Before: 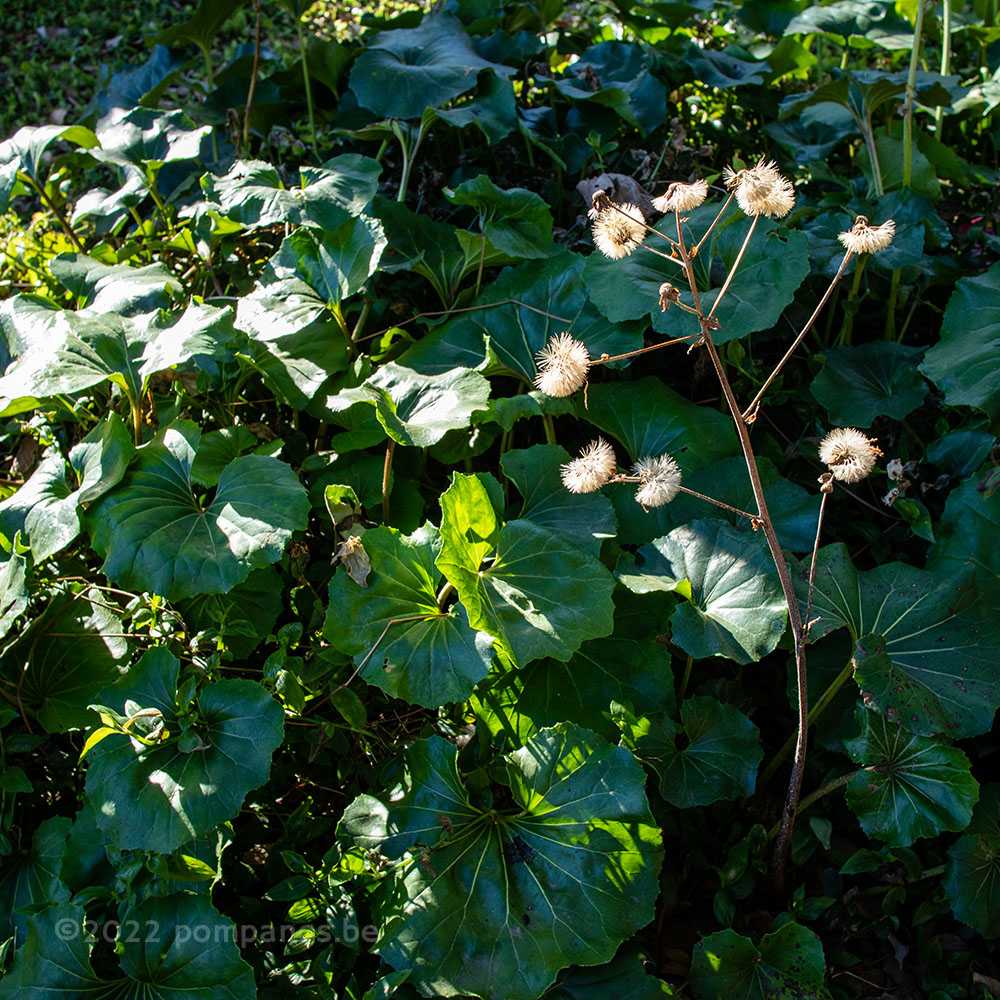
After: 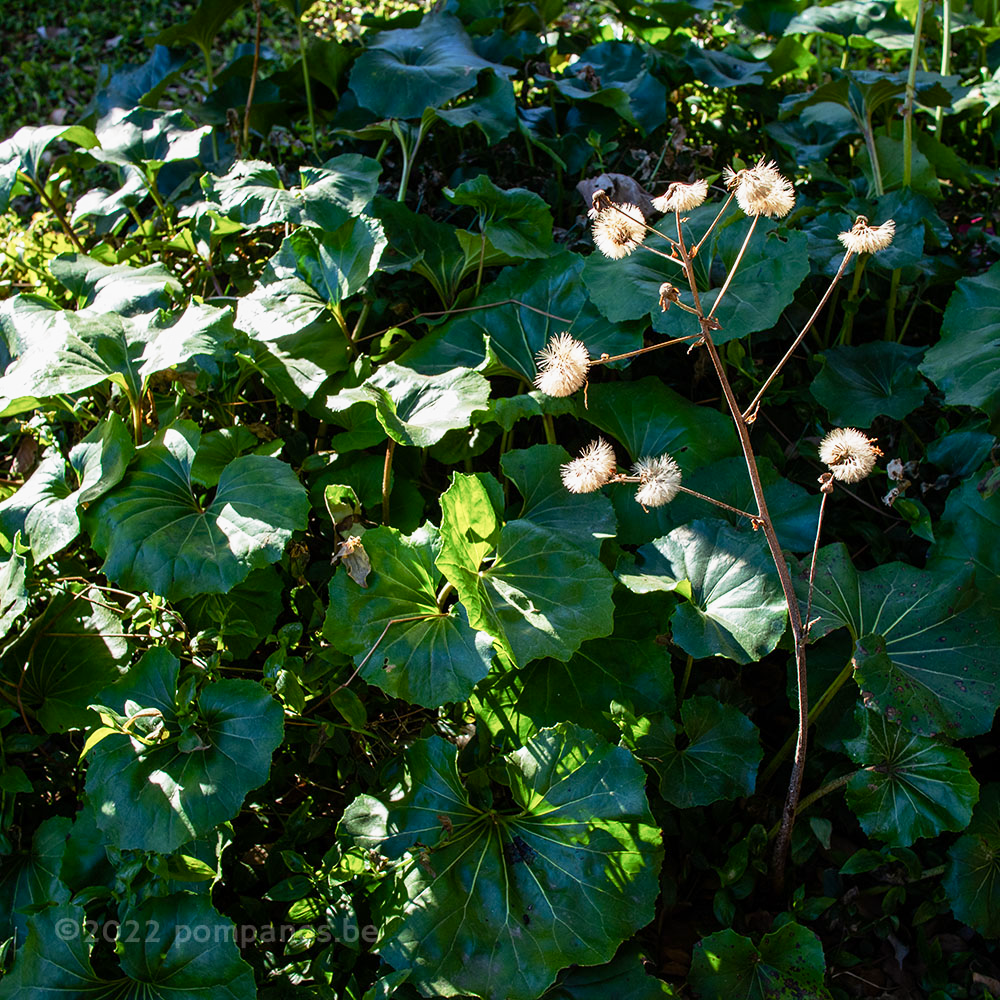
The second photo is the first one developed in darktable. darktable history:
exposure: exposure -0.156 EV, compensate highlight preservation false
color balance rgb: shadows lift › chroma 1.048%, shadows lift › hue 31.77°, perceptual saturation grading › global saturation 0.624%, perceptual saturation grading › highlights -32.038%, perceptual saturation grading › mid-tones 5.549%, perceptual saturation grading › shadows 18.798%, perceptual brilliance grading › mid-tones 9.214%, perceptual brilliance grading › shadows 14.191%
base curve: curves: ch0 [(0, 0) (0.257, 0.25) (0.482, 0.586) (0.757, 0.871) (1, 1)], preserve colors none
